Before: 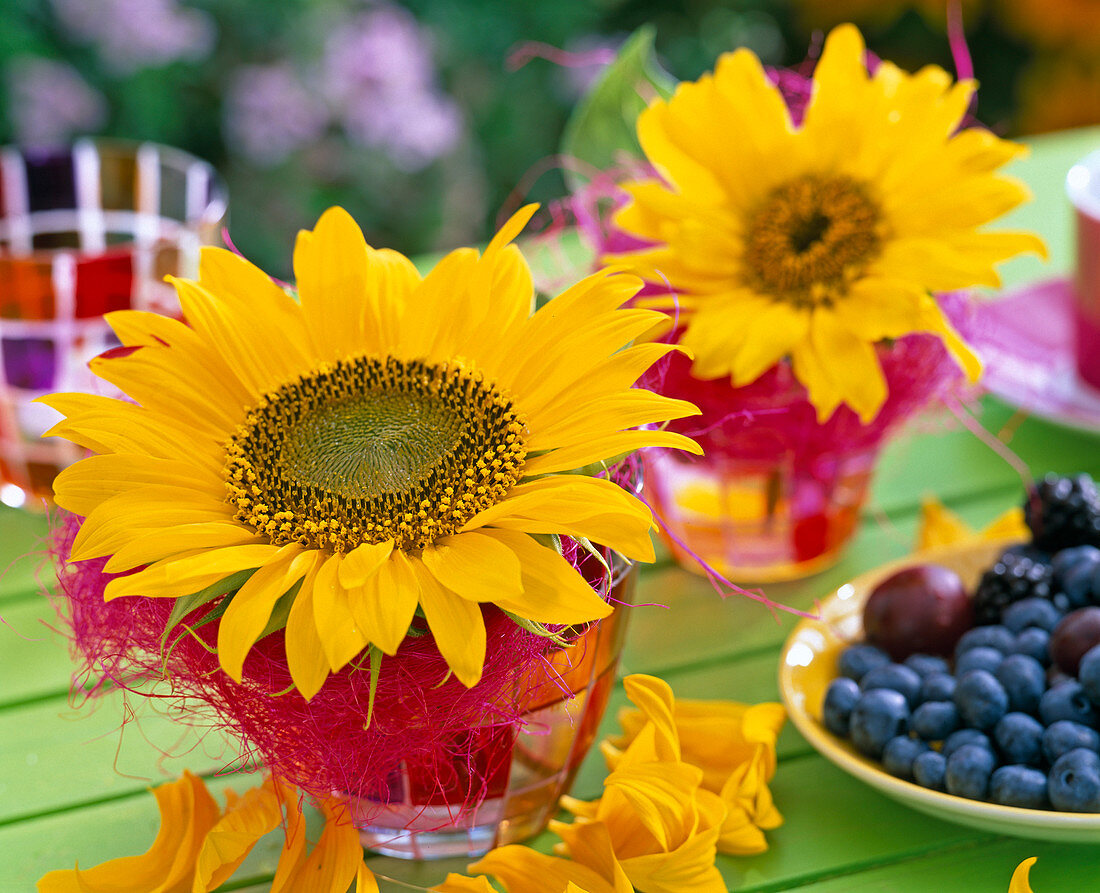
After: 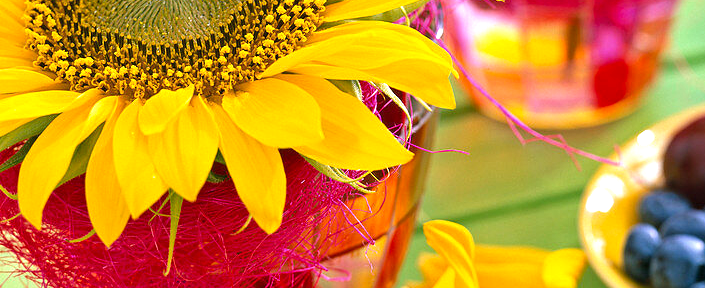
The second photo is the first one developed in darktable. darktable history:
crop: left 18.194%, top 50.882%, right 17.661%, bottom 16.855%
levels: levels [0, 0.43, 0.859]
